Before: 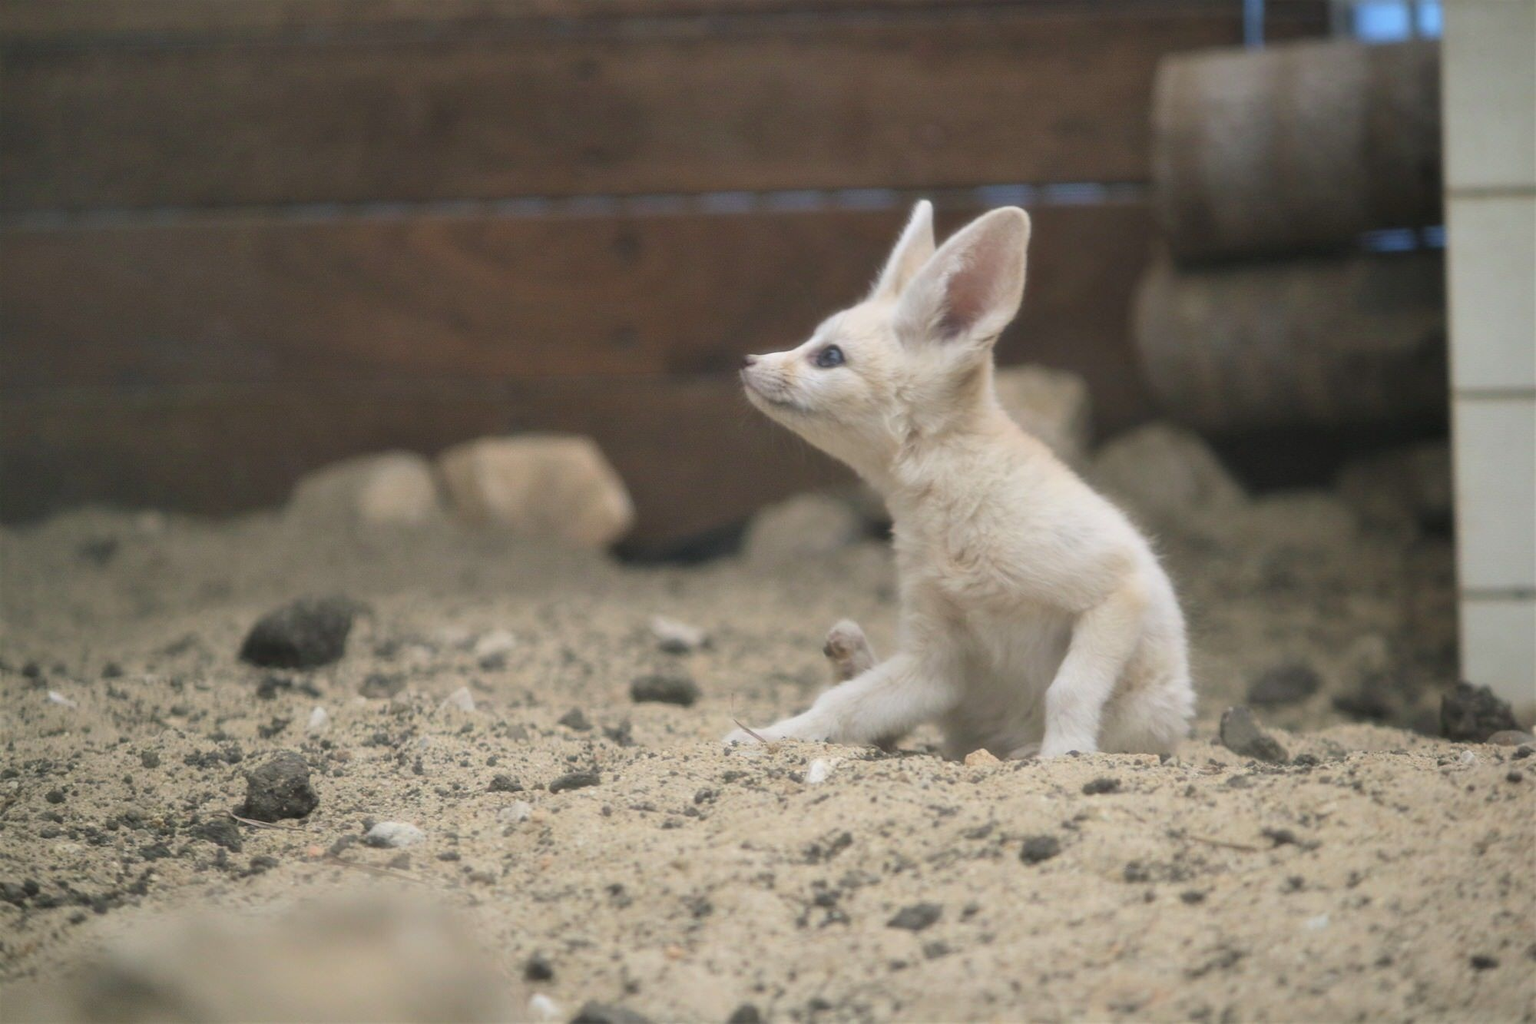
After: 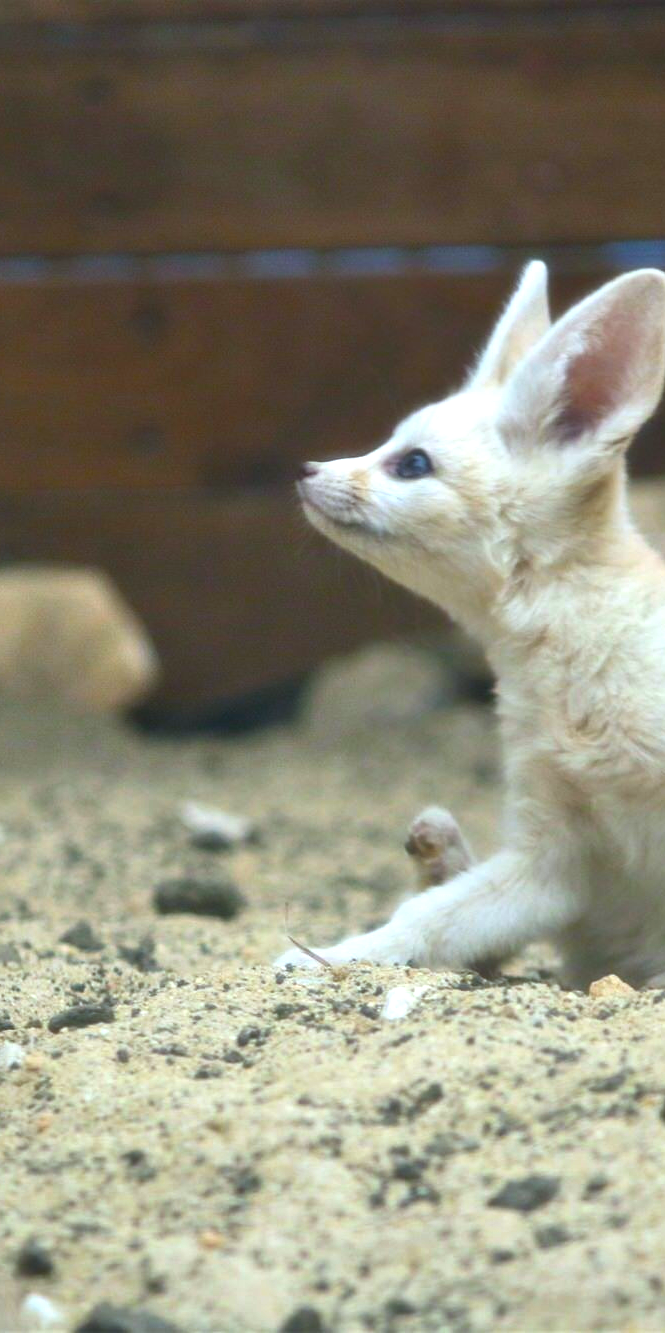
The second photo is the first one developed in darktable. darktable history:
white balance: red 0.925, blue 1.046
color balance rgb: linear chroma grading › global chroma 9%, perceptual saturation grading › global saturation 36%, perceptual saturation grading › shadows 35%, perceptual brilliance grading › global brilliance 21.21%, perceptual brilliance grading › shadows -35%, global vibrance 21.21%
crop: left 33.36%, right 33.36%
